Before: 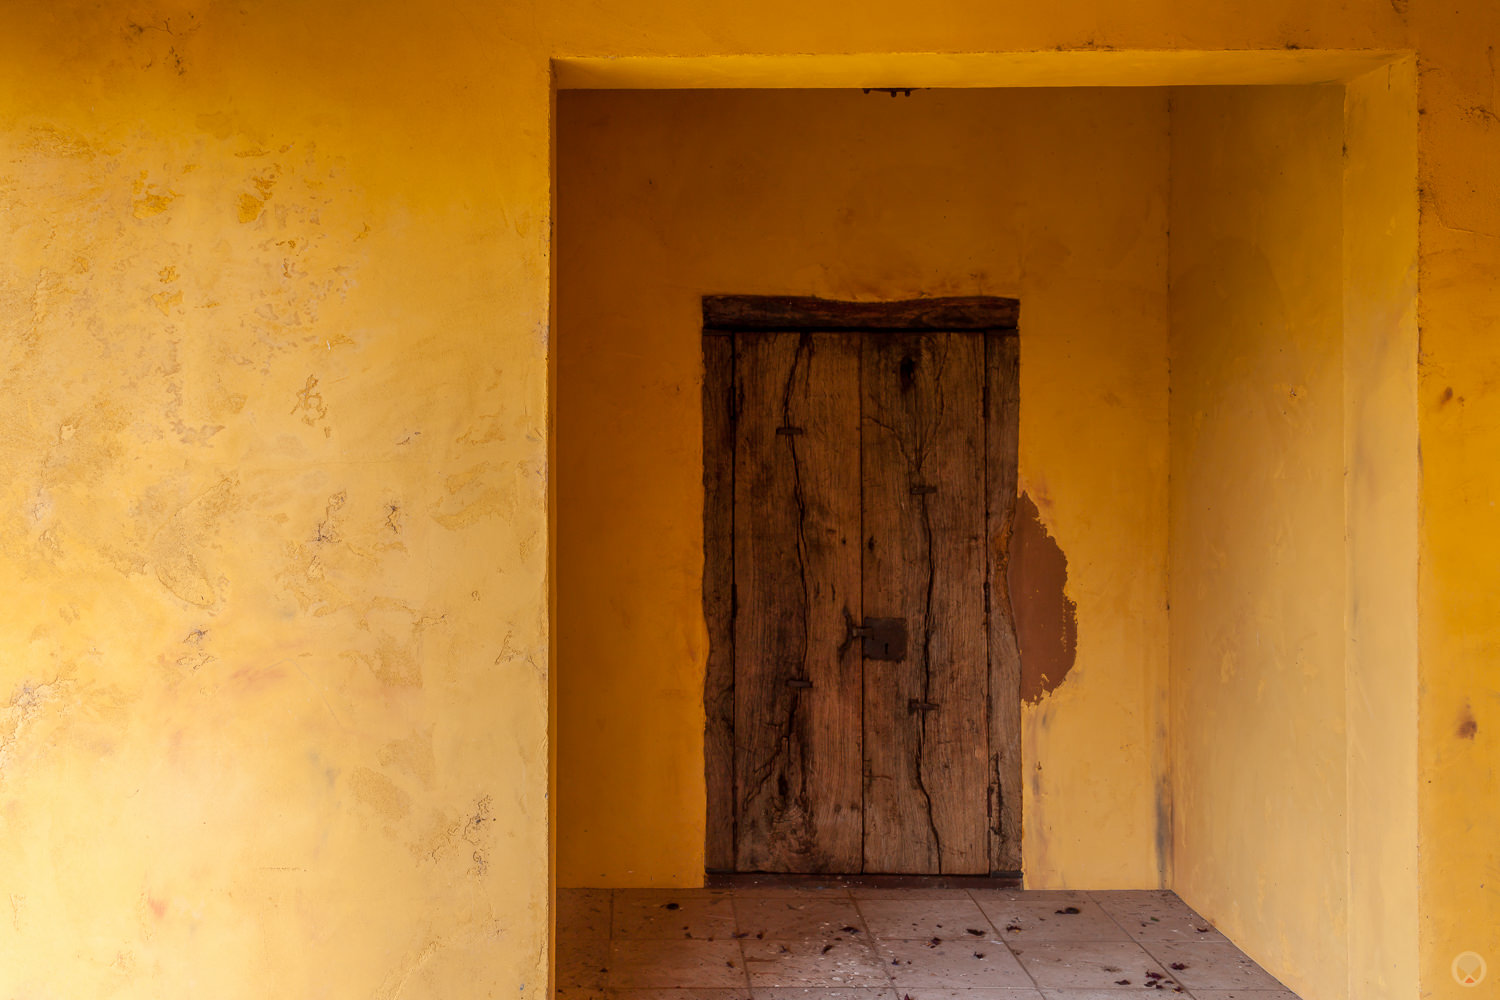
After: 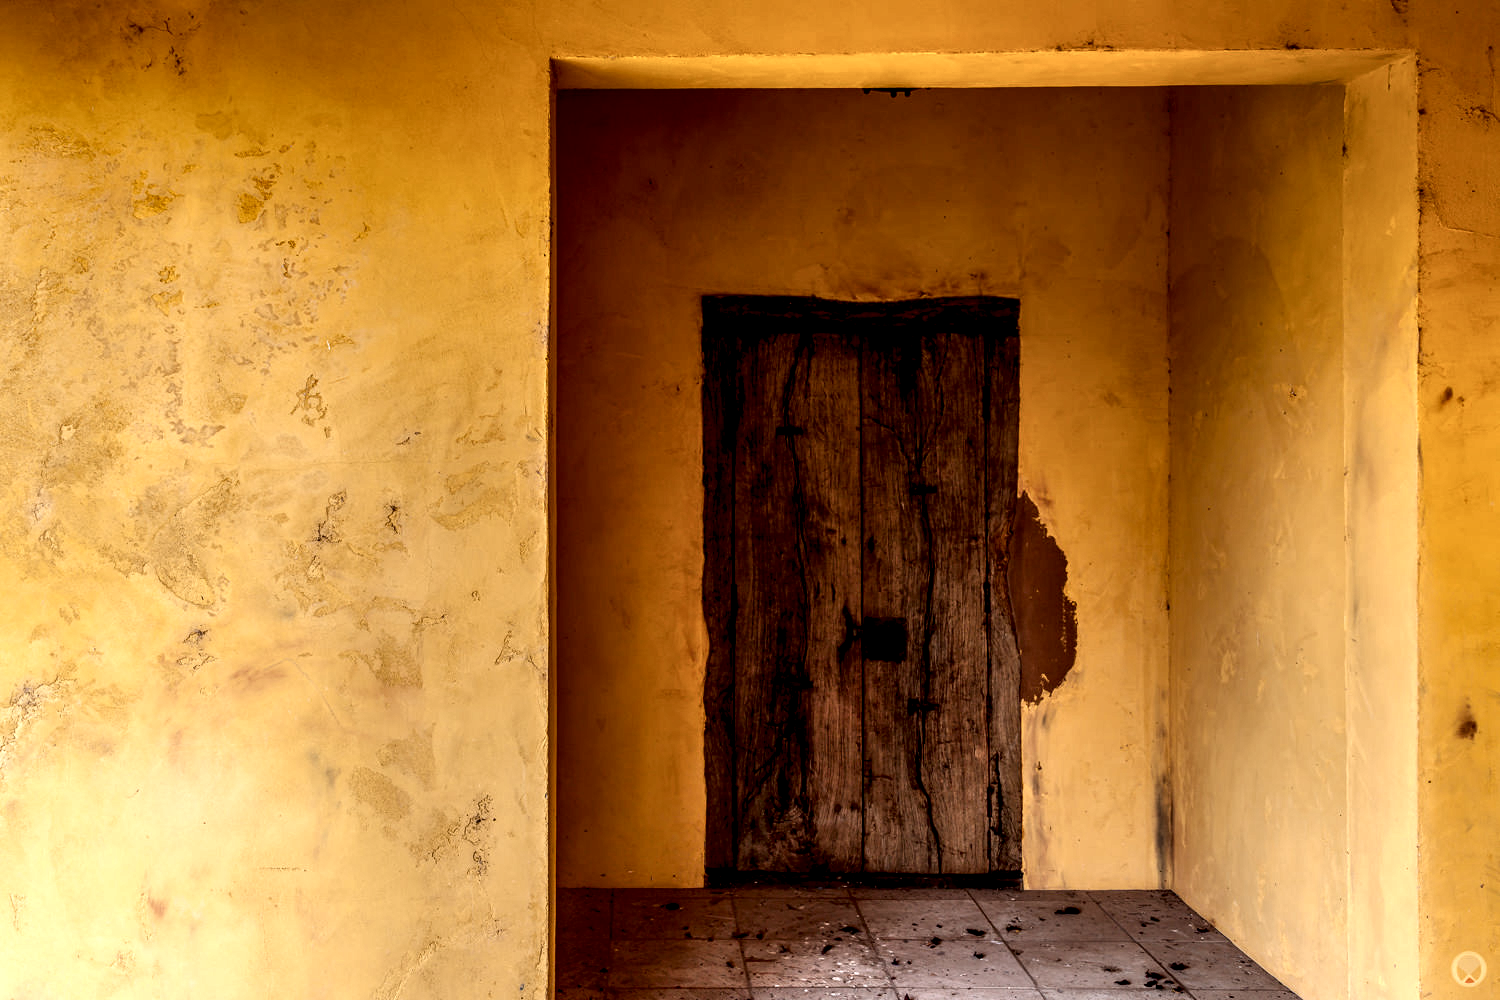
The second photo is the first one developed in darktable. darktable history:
local contrast: shadows 185%, detail 223%
